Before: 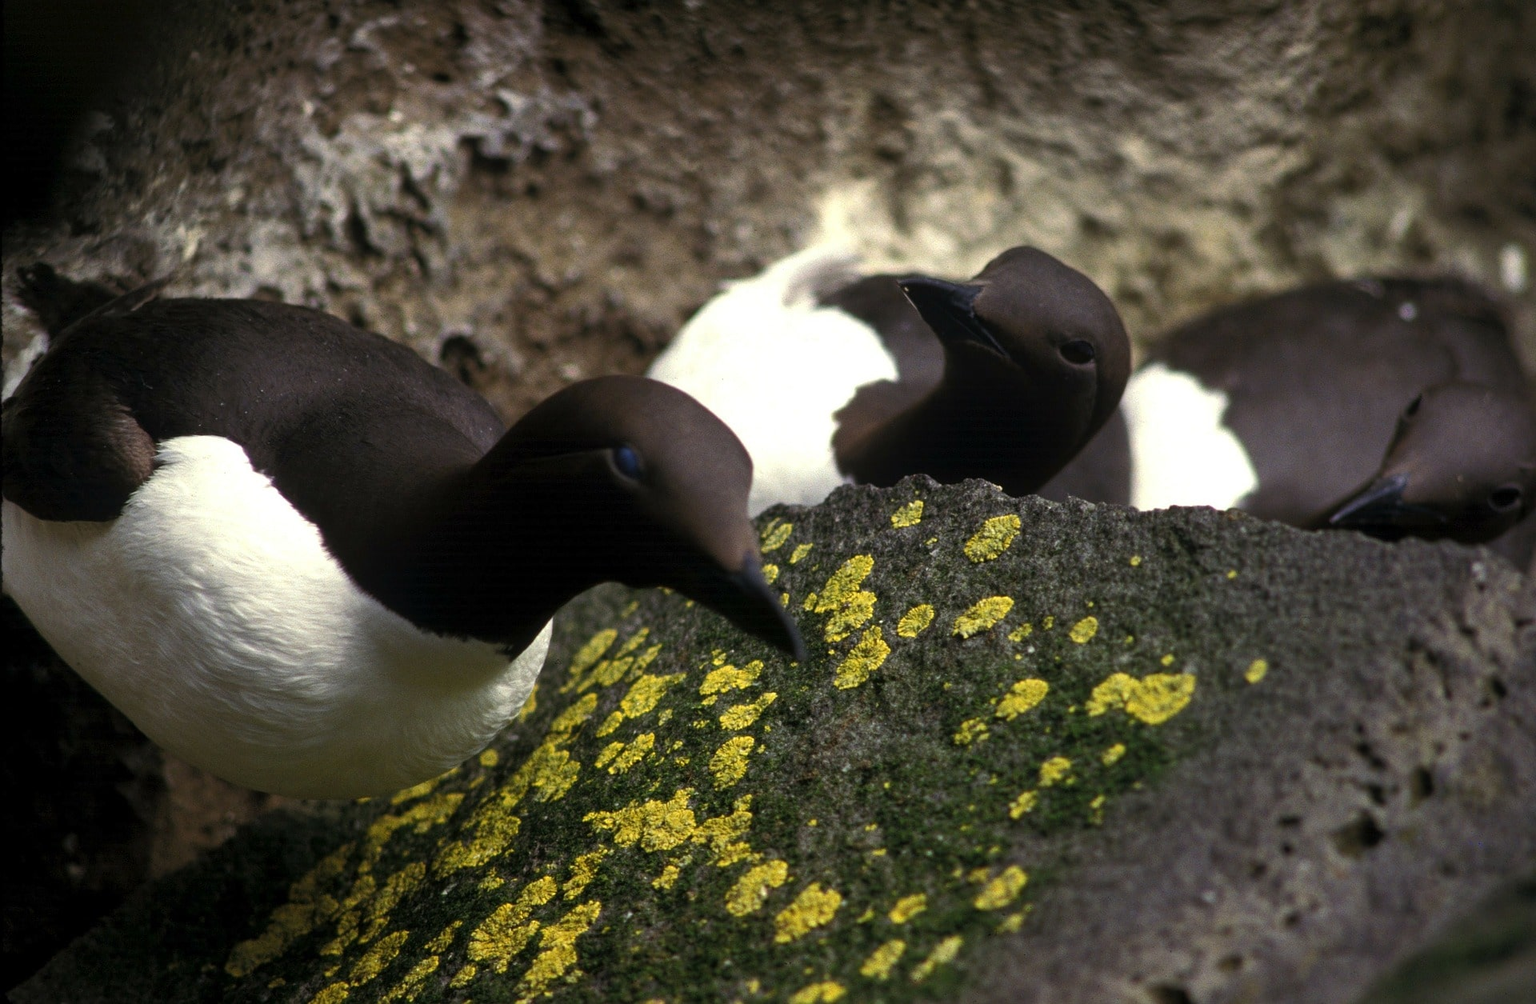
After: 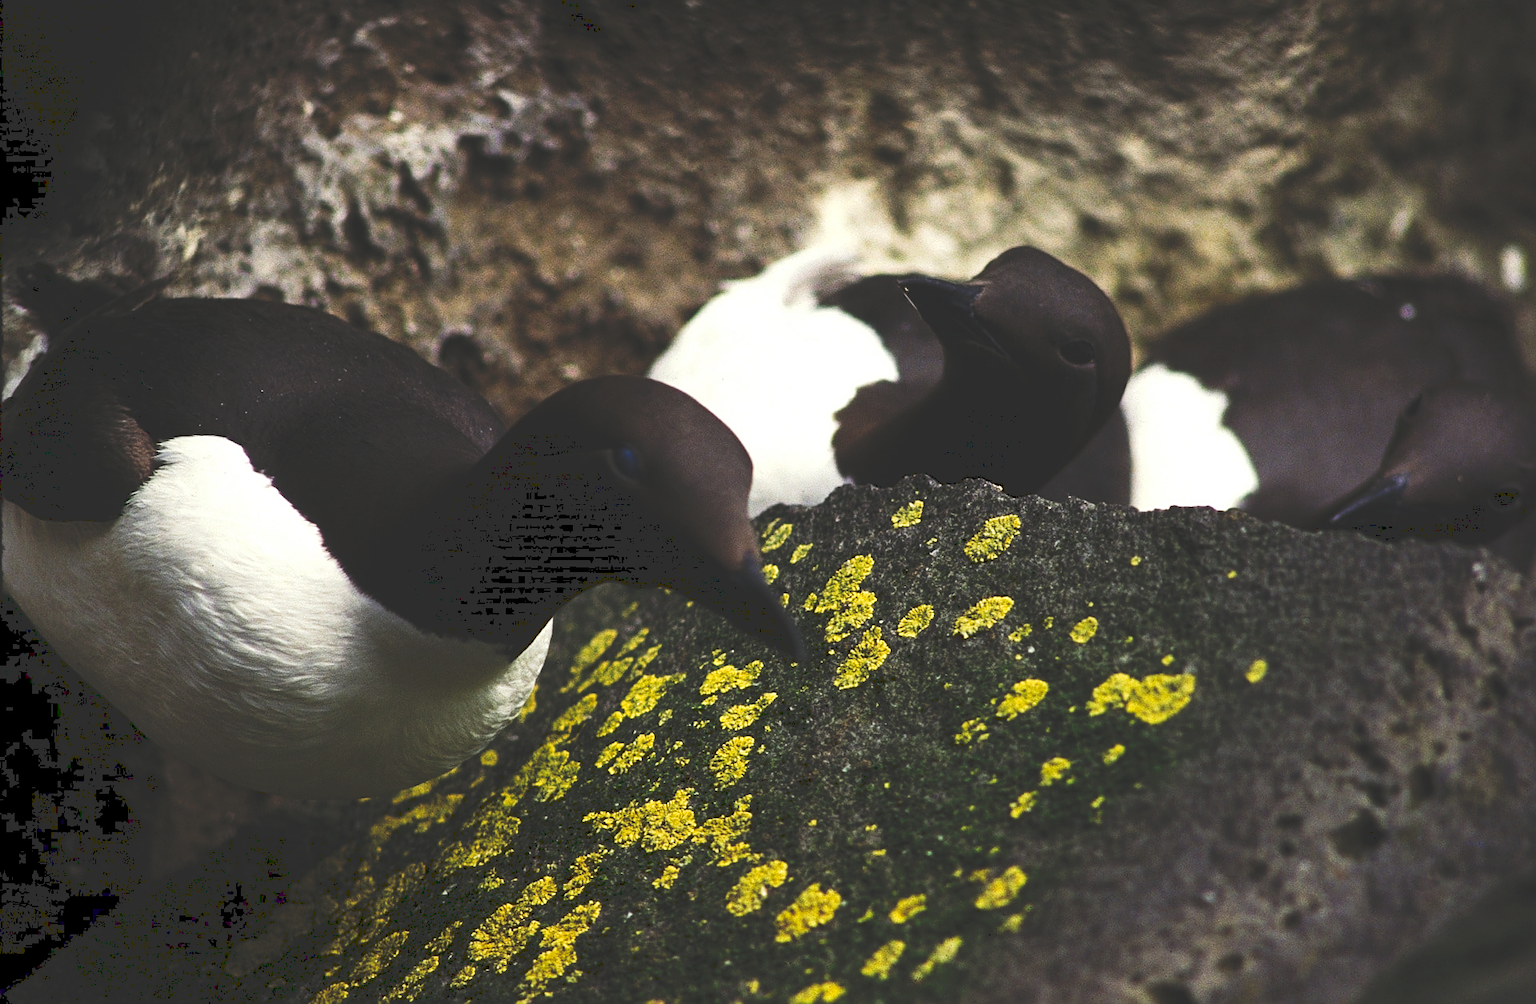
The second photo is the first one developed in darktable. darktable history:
sharpen: on, module defaults
tone curve: curves: ch0 [(0, 0) (0.003, 0.183) (0.011, 0.183) (0.025, 0.184) (0.044, 0.188) (0.069, 0.197) (0.1, 0.204) (0.136, 0.212) (0.177, 0.226) (0.224, 0.24) (0.277, 0.273) (0.335, 0.322) (0.399, 0.388) (0.468, 0.468) (0.543, 0.579) (0.623, 0.686) (0.709, 0.792) (0.801, 0.877) (0.898, 0.939) (1, 1)], preserve colors none
